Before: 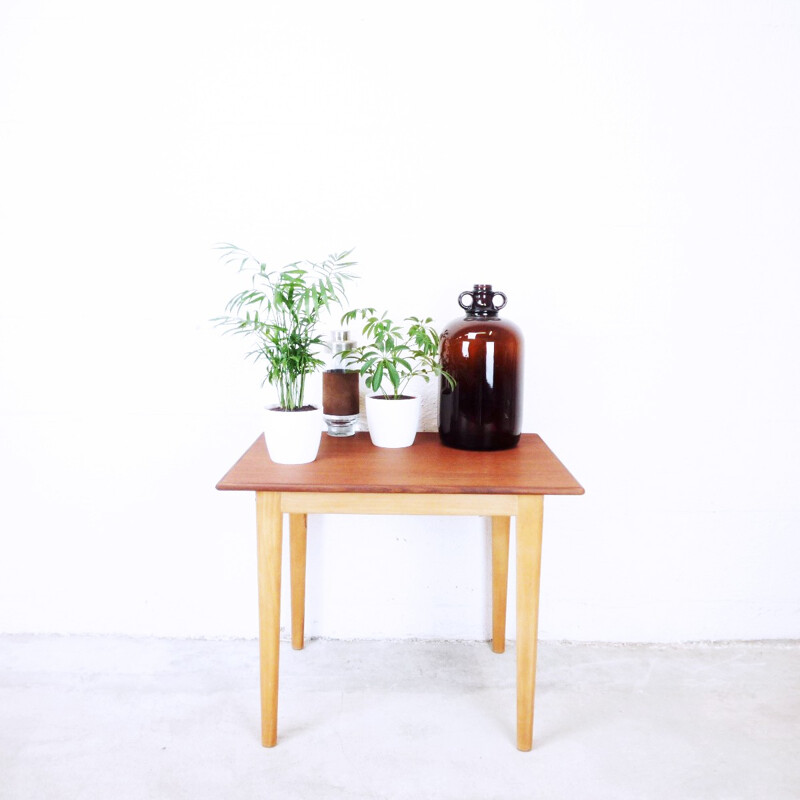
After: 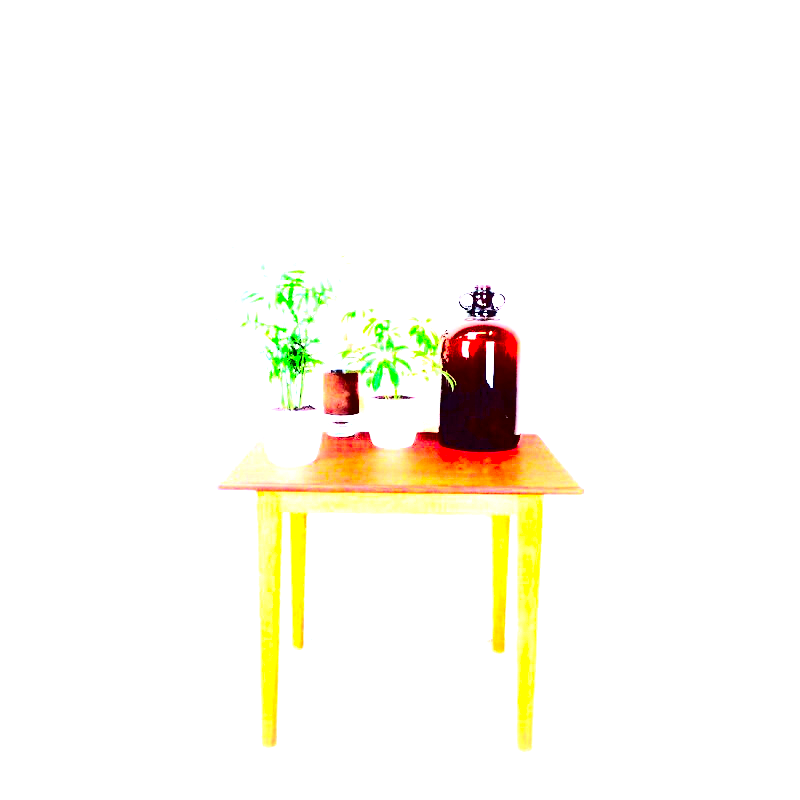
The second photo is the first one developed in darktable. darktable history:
vignetting: fall-off radius 32.16%, brightness -0.153
contrast brightness saturation: contrast 0.76, brightness -0.982, saturation 1
exposure: exposure 2.007 EV, compensate exposure bias true, compensate highlight preservation false
